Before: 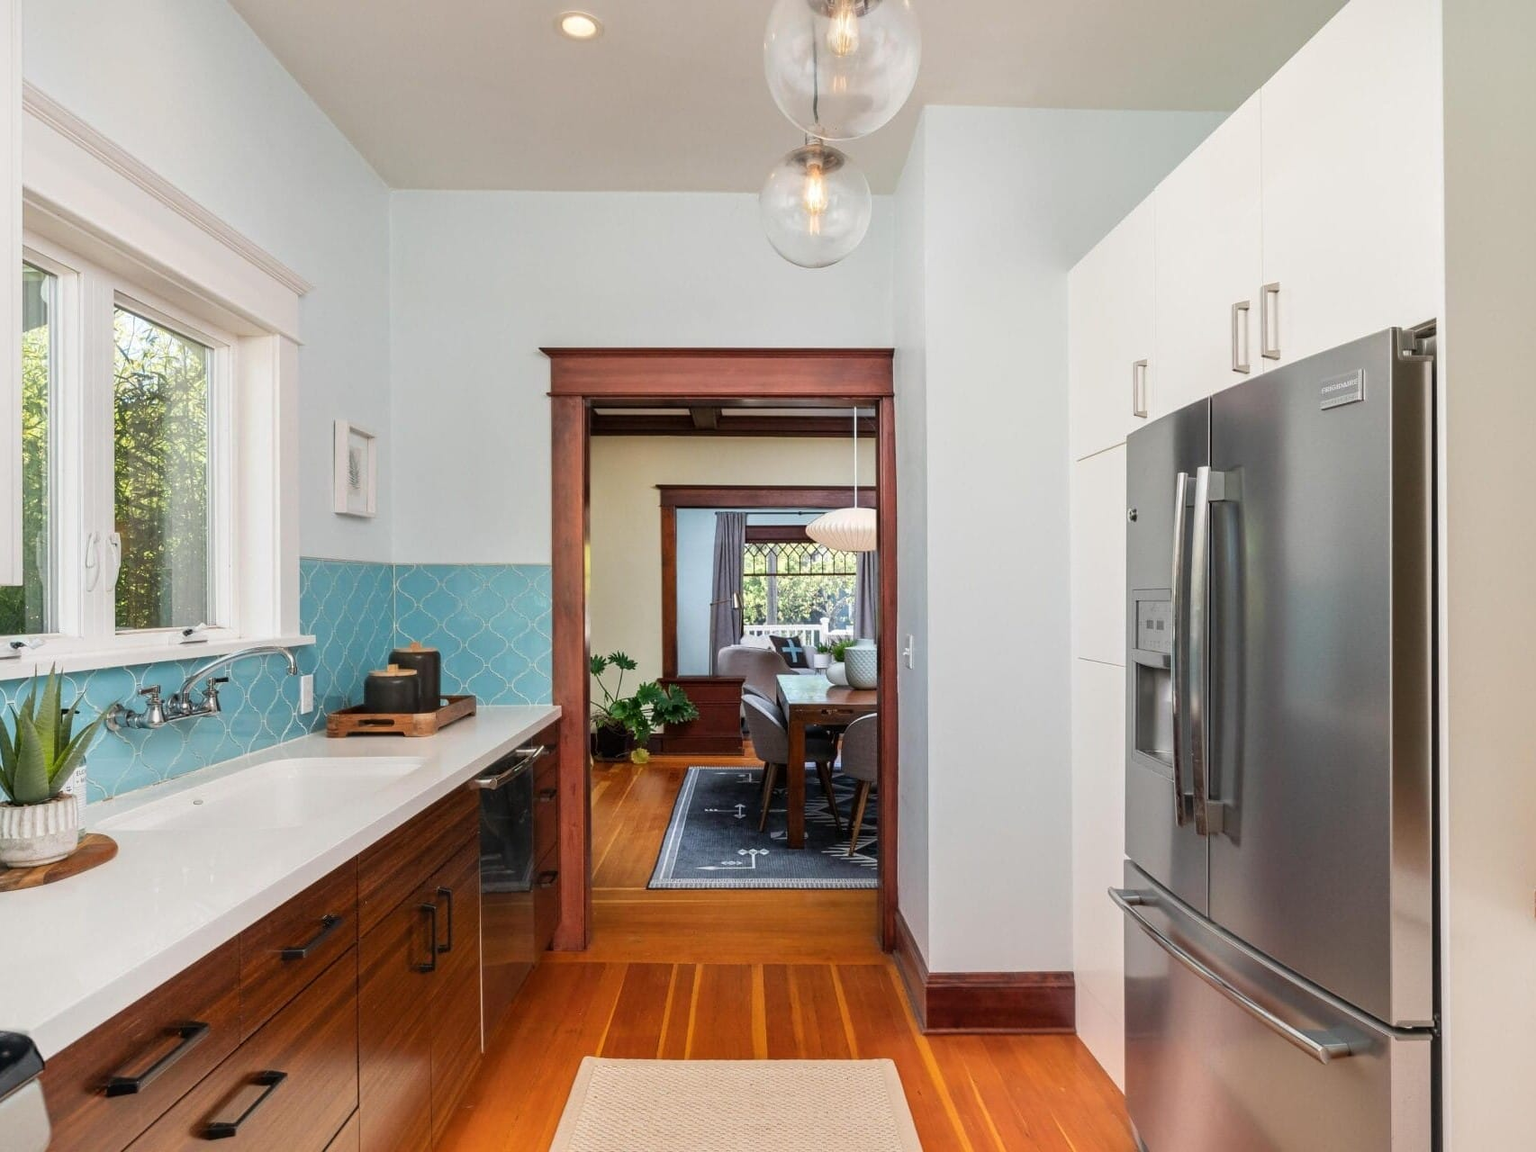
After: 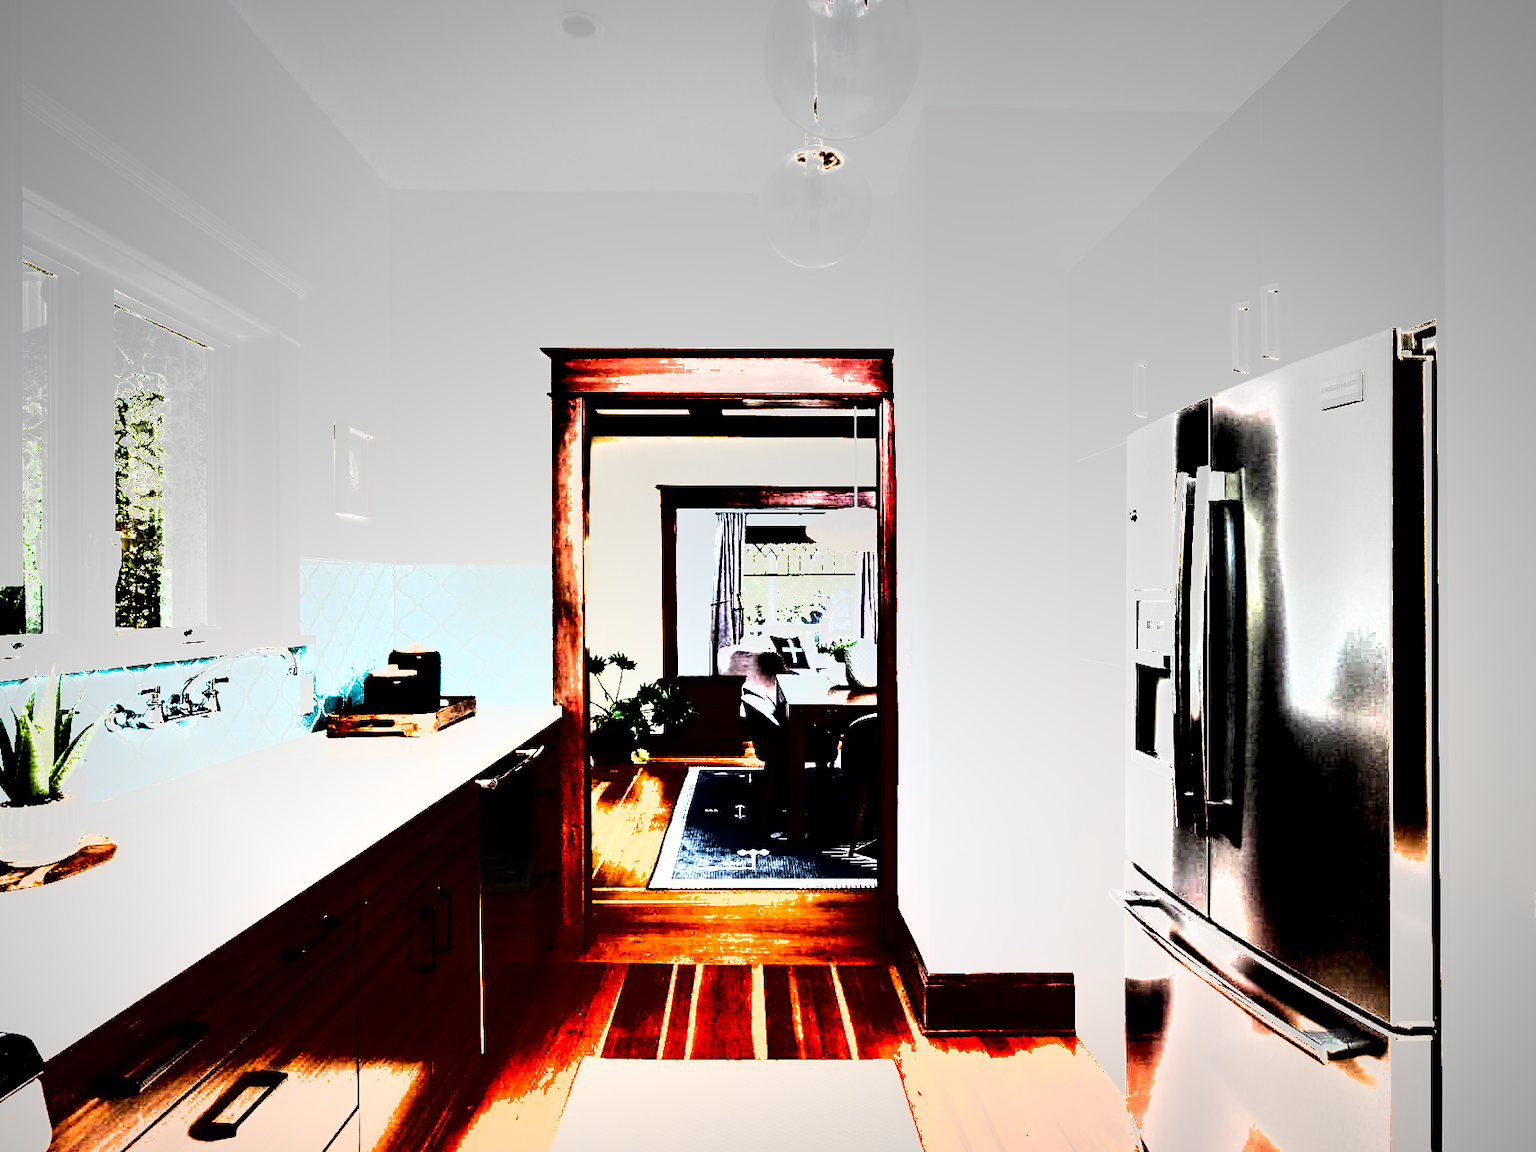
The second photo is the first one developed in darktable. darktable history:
contrast brightness saturation: contrast 0.62, brightness 0.34, saturation 0.14
shadows and highlights: radius 337.17, shadows 29.01, soften with gaussian
vignetting: fall-off start 80.87%, fall-off radius 61.59%, brightness -0.384, saturation 0.007, center (0, 0.007), automatic ratio true, width/height ratio 1.418
color balance rgb: perceptual saturation grading › global saturation 20%, perceptual saturation grading › highlights -50%, perceptual saturation grading › shadows 30%, perceptual brilliance grading › global brilliance 10%, perceptual brilliance grading › shadows 15%
levels: levels [0.044, 0.475, 0.791]
